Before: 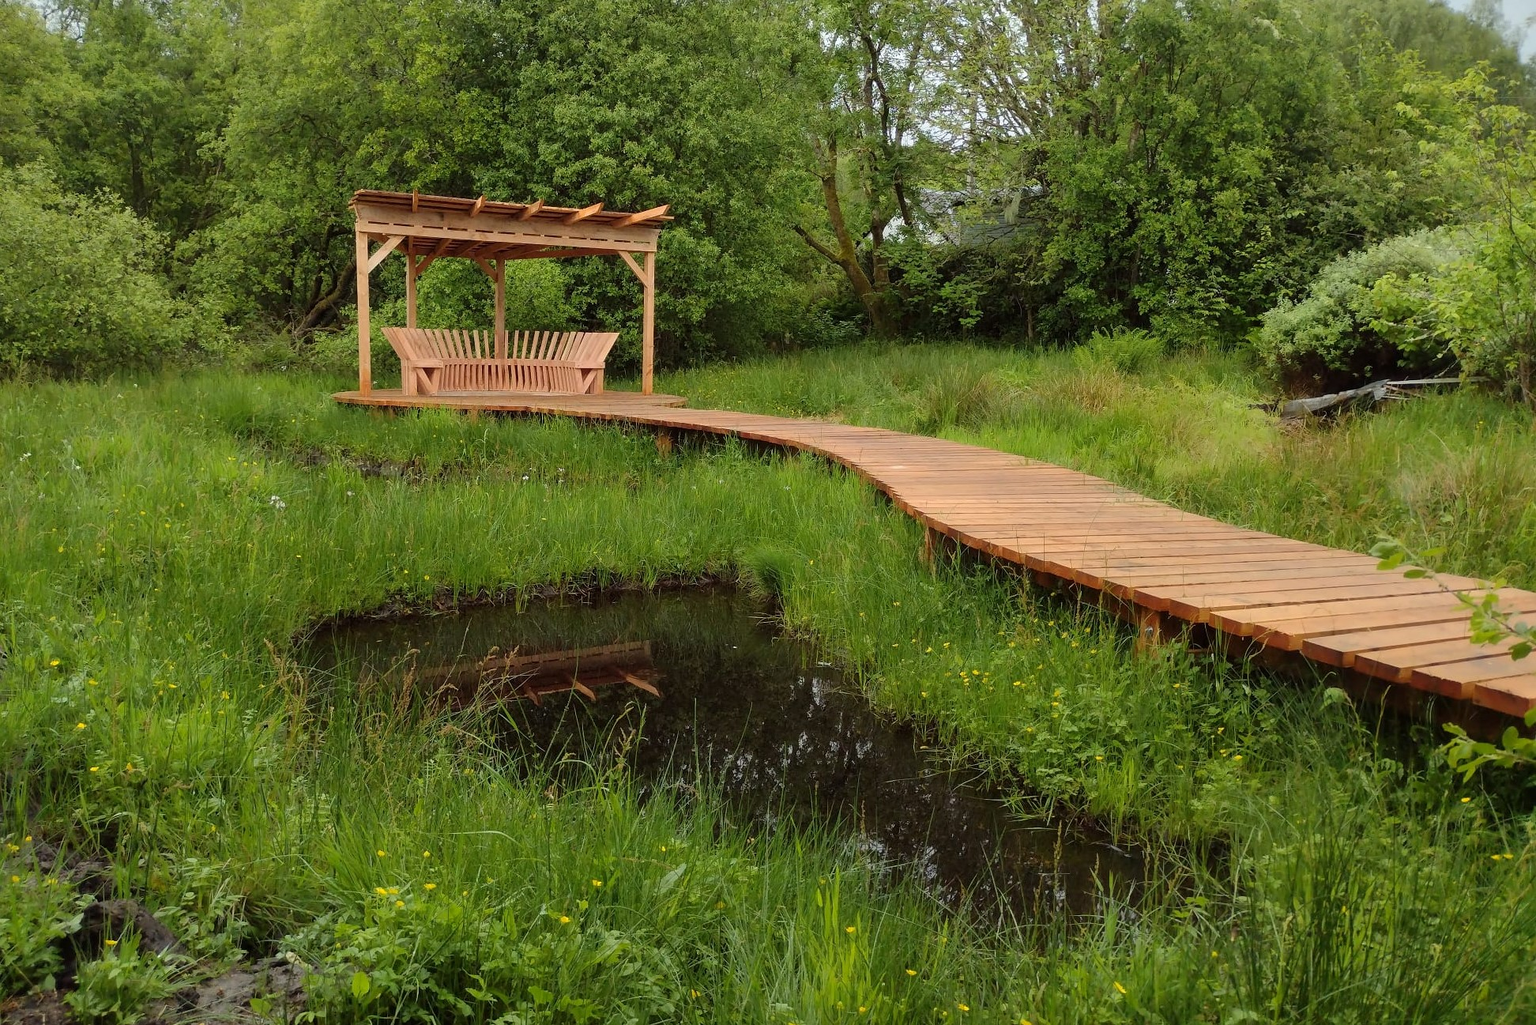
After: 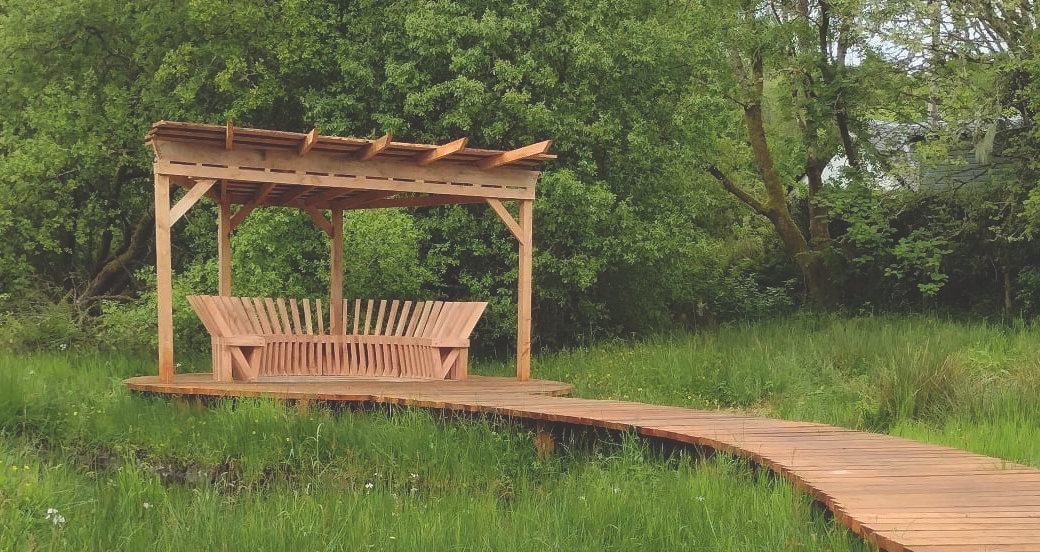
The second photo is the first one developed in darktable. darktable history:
exposure: black level correction -0.027, compensate highlight preservation false
crop: left 15.258%, top 9.201%, right 31.226%, bottom 48.219%
